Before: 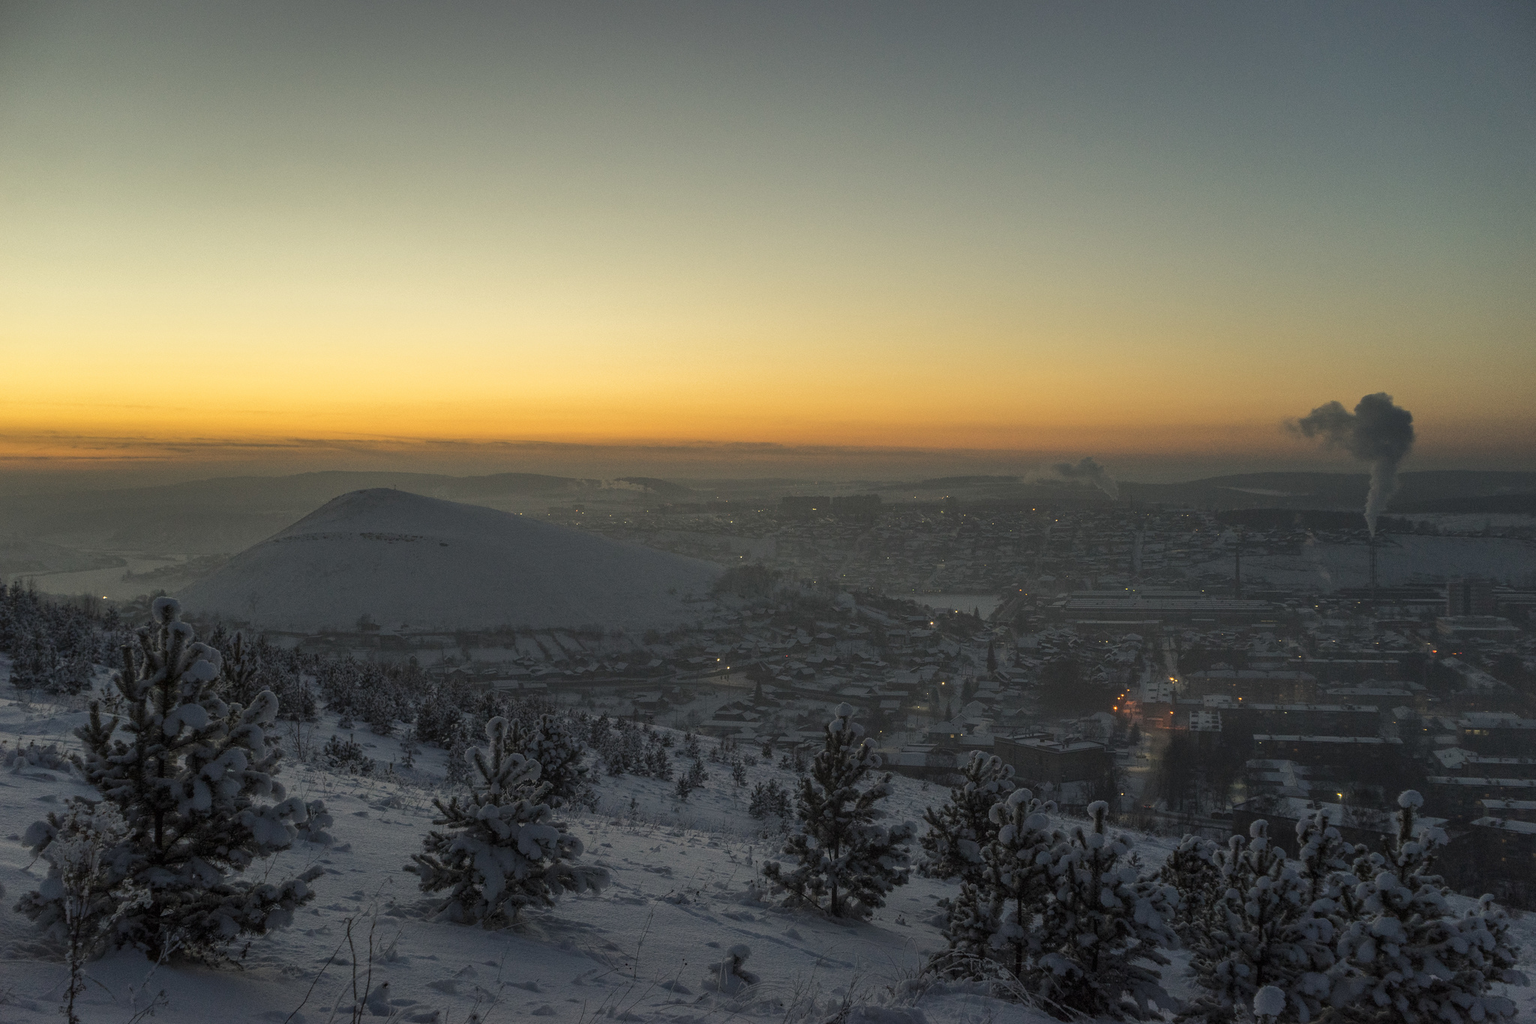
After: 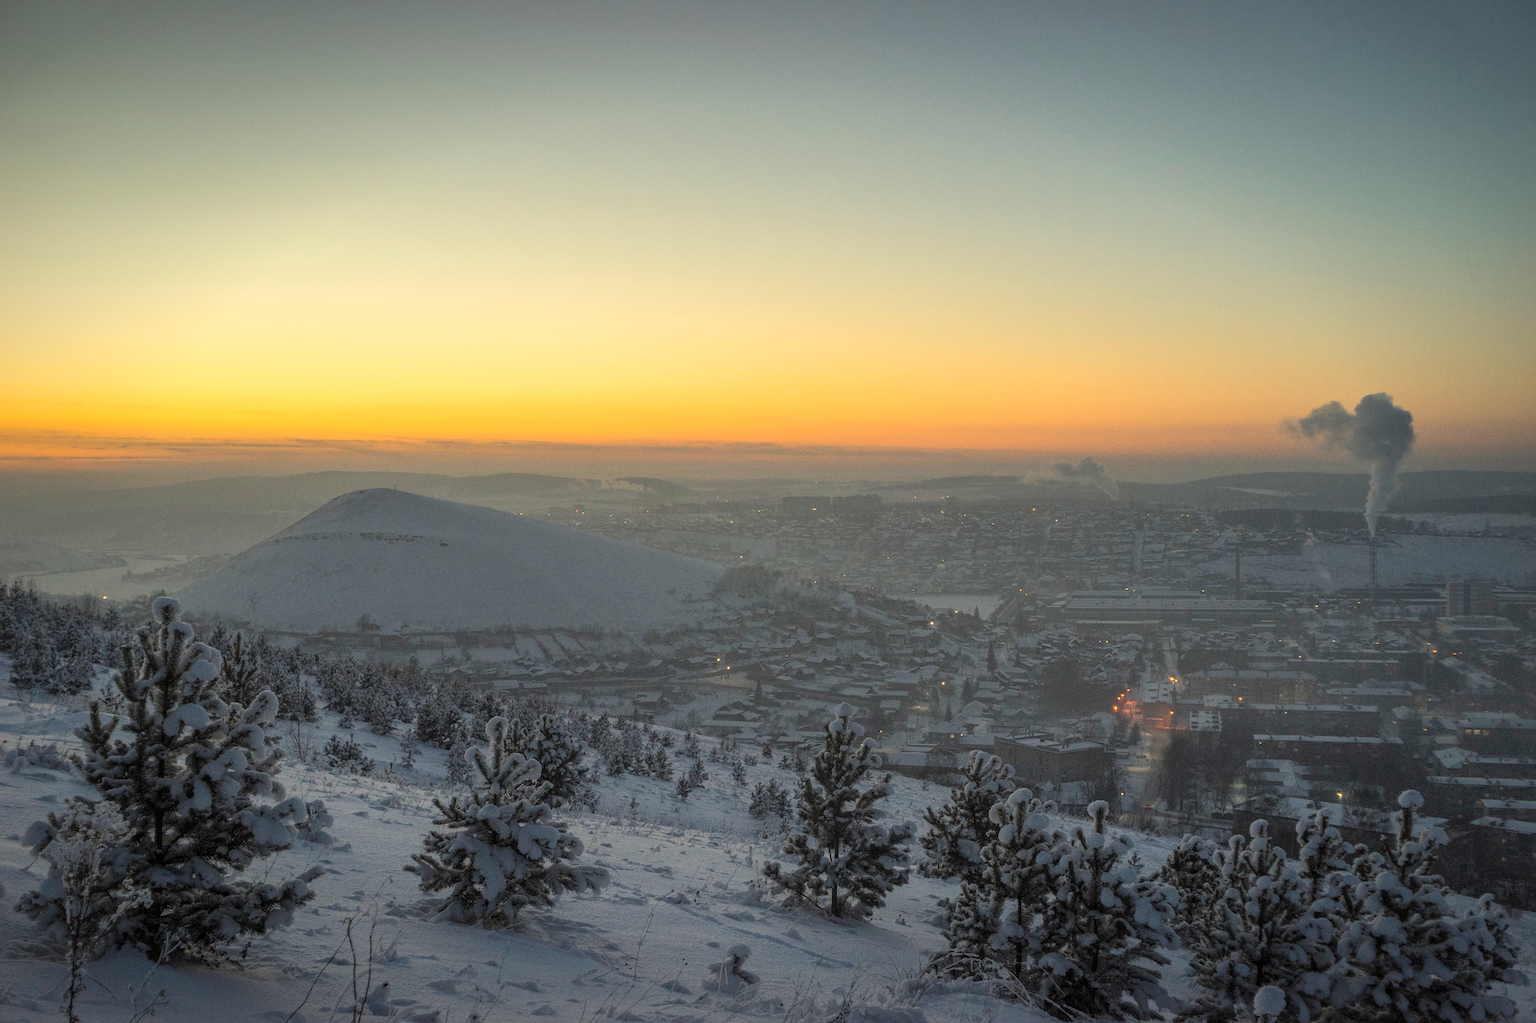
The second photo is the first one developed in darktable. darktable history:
vignetting: saturation 0.038, automatic ratio true
contrast brightness saturation: contrast 0.102, brightness 0.294, saturation 0.14
